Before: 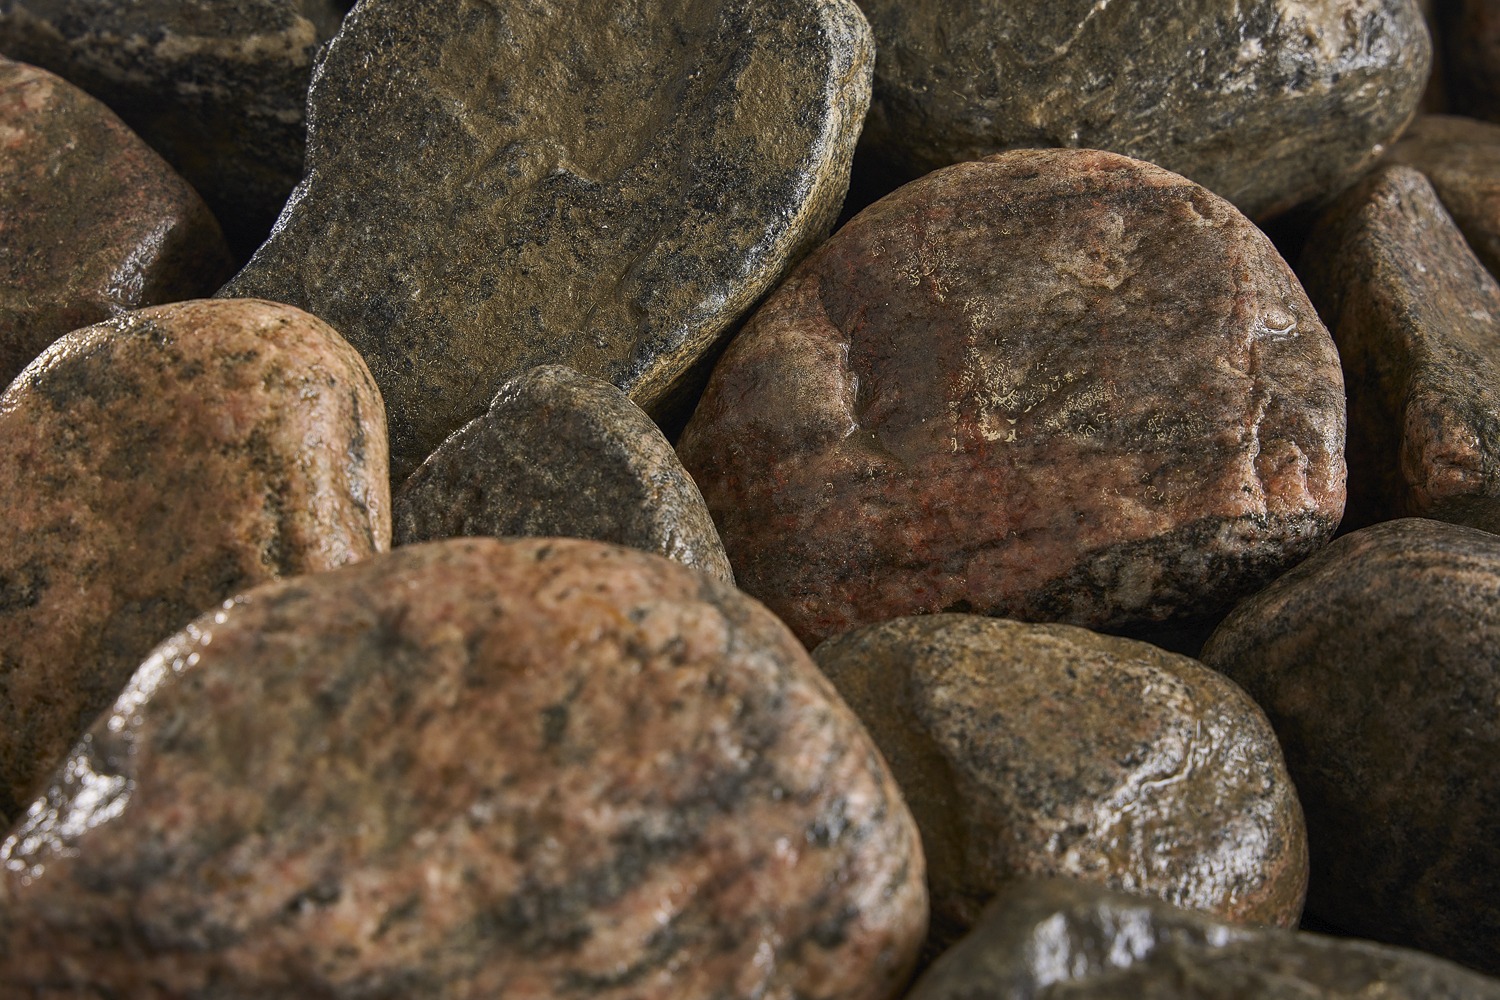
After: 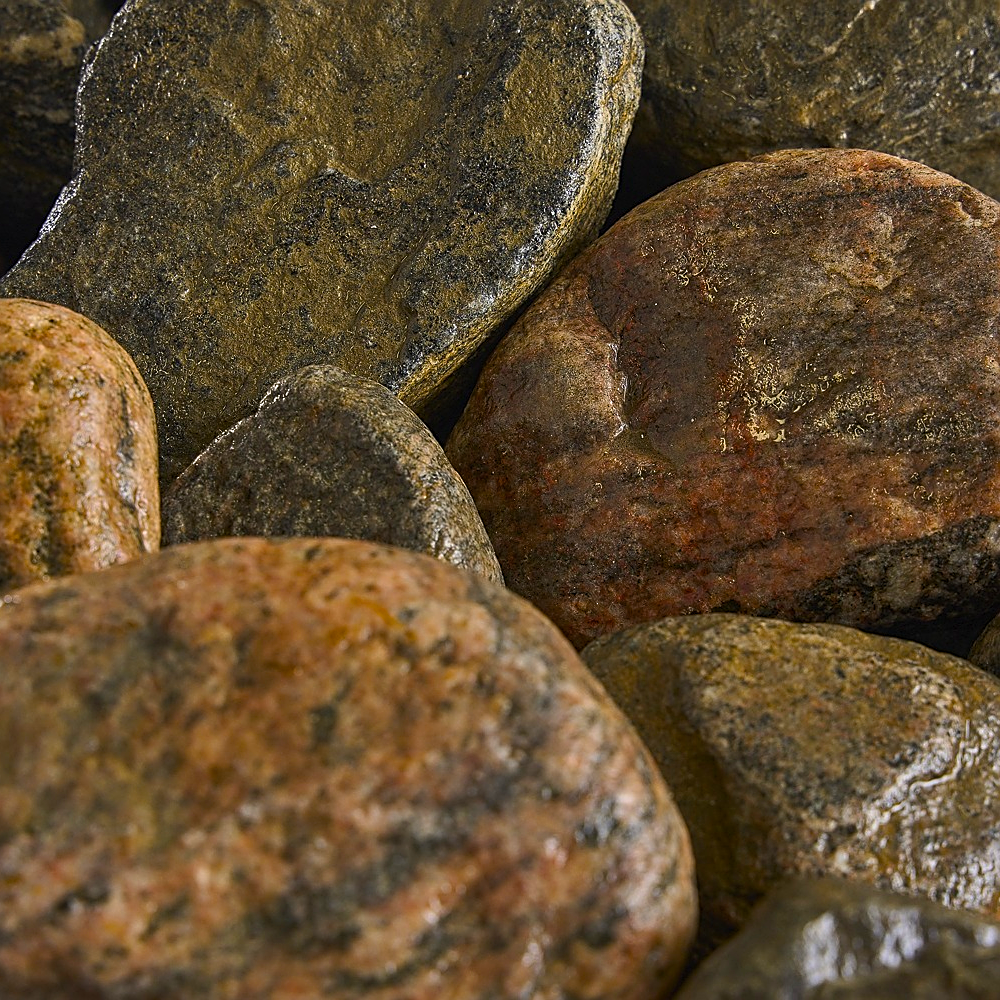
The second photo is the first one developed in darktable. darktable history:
base curve: curves: ch0 [(0, 0) (0.472, 0.455) (1, 1)], preserve colors none
color balance rgb: linear chroma grading › global chroma 15%, perceptual saturation grading › global saturation 30%
crop and rotate: left 15.446%, right 17.836%
sharpen: on, module defaults
